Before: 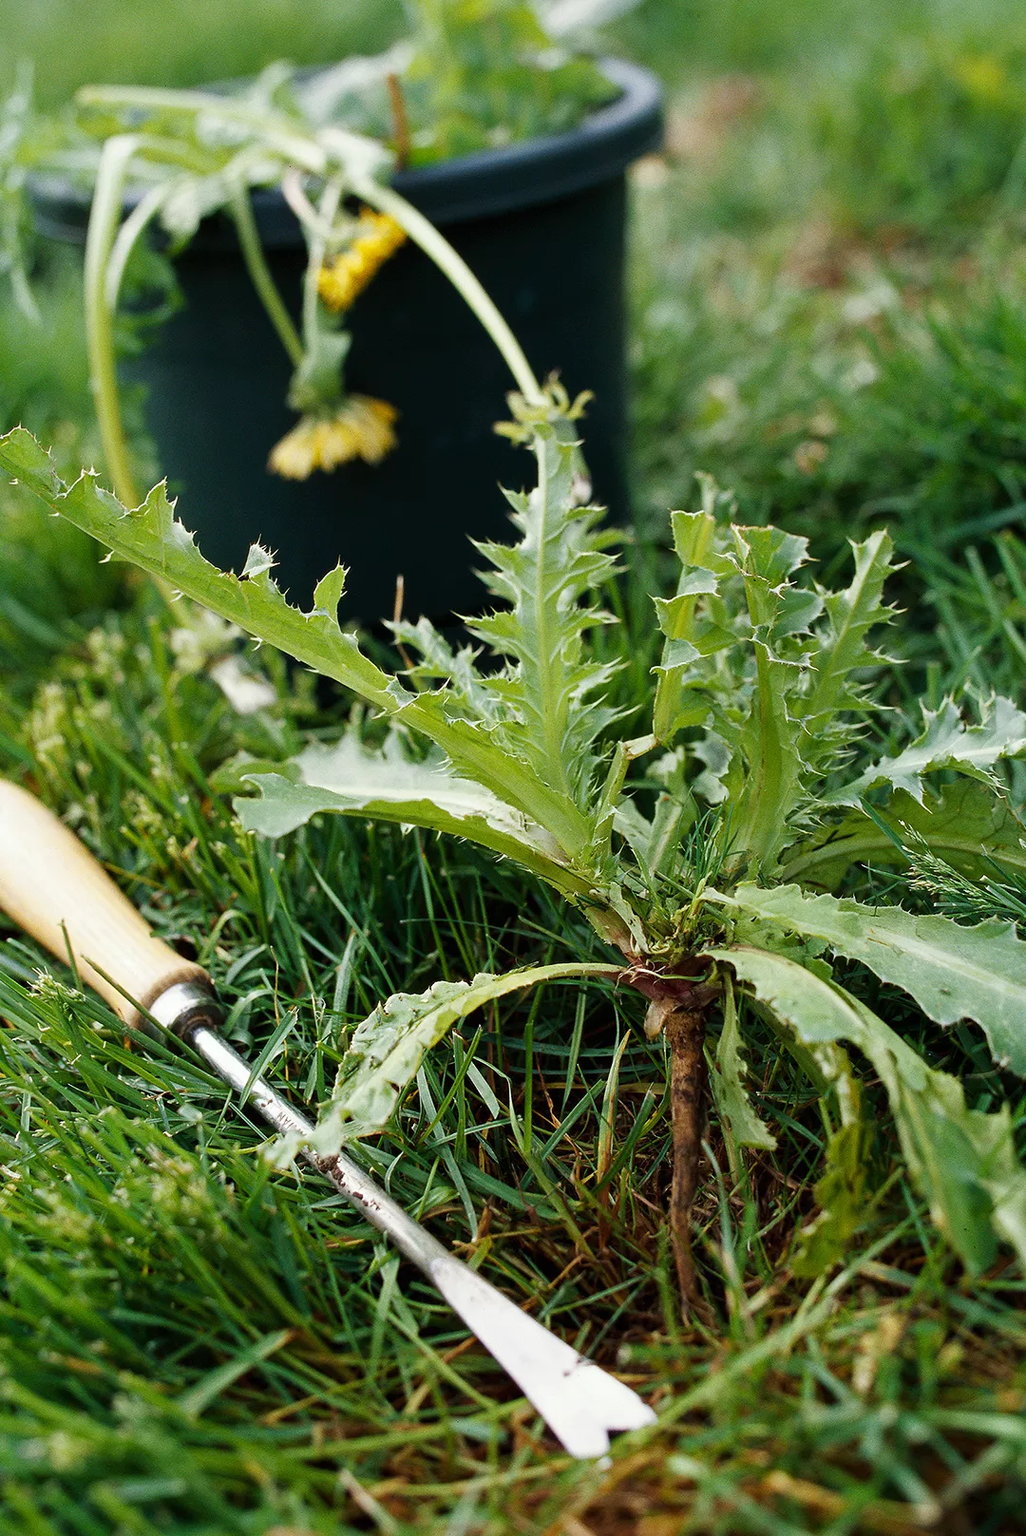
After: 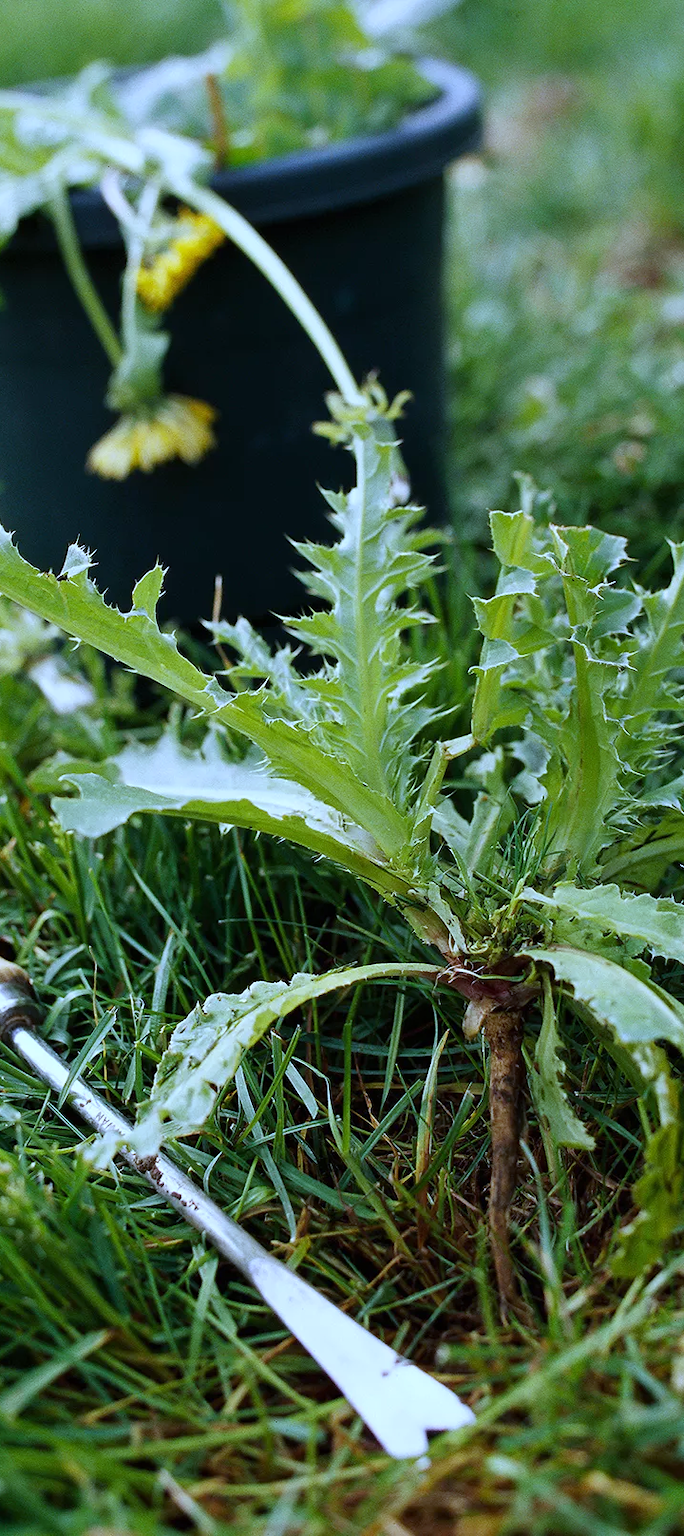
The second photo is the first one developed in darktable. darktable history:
crop and rotate: left 17.732%, right 15.423%
white balance: red 0.871, blue 1.249
